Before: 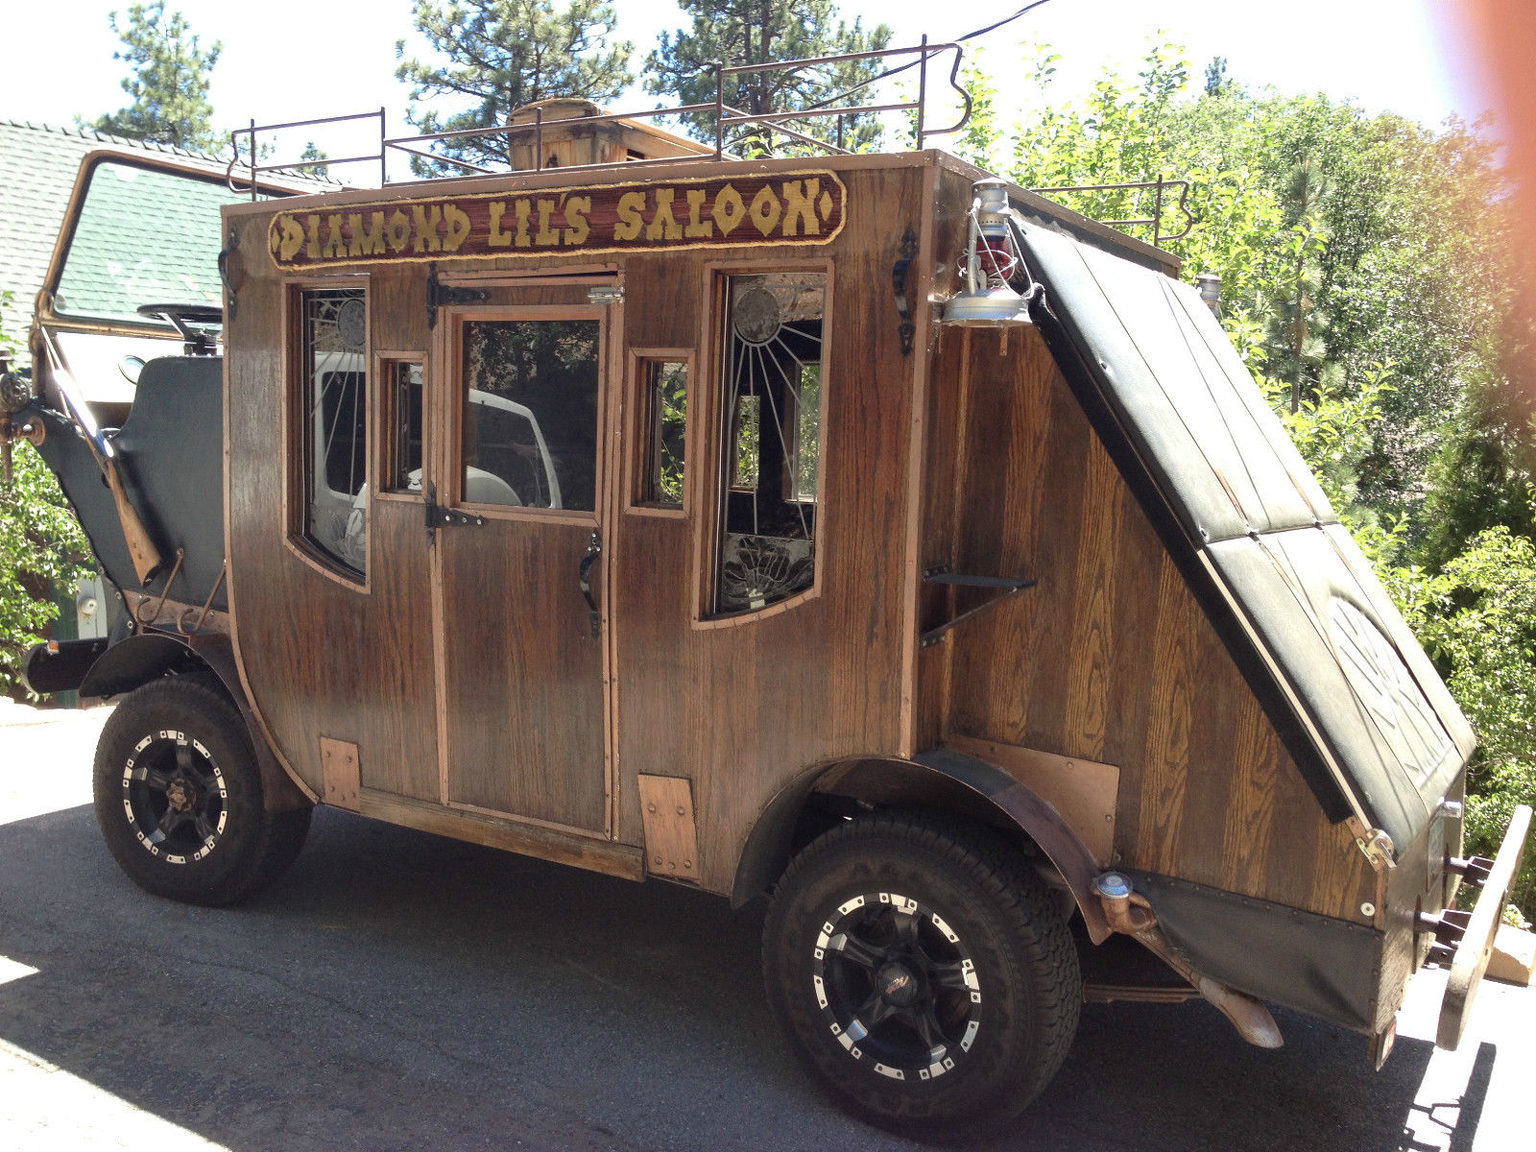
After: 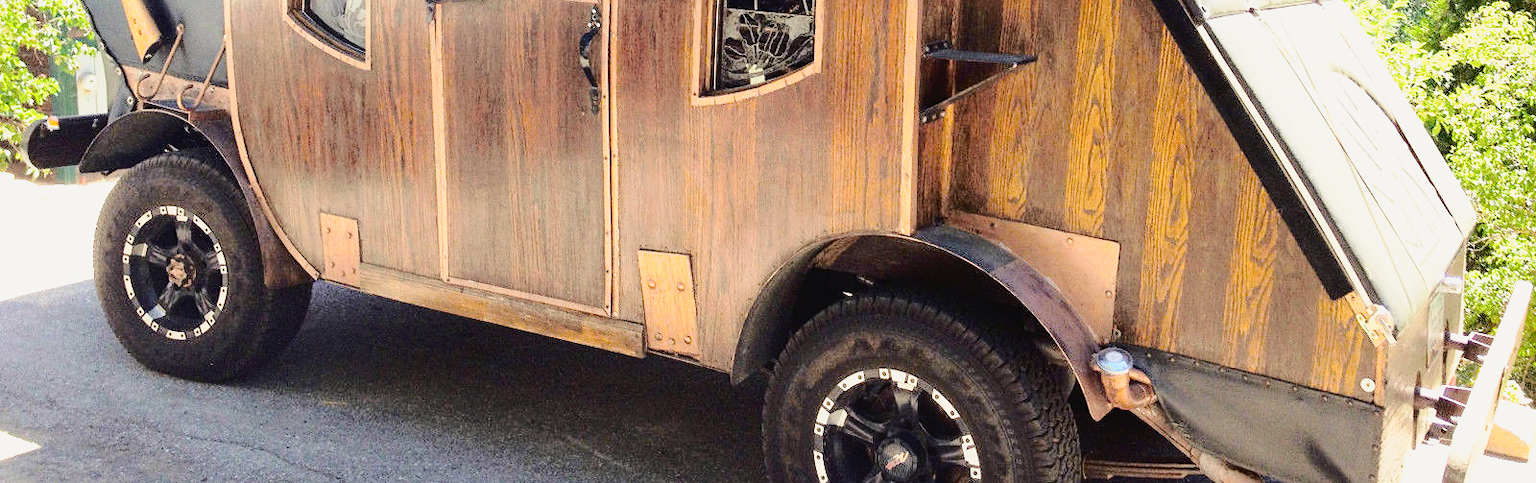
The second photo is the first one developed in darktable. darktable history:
tone curve: curves: ch0 [(0, 0.011) (0.104, 0.085) (0.236, 0.234) (0.398, 0.507) (0.498, 0.621) (0.65, 0.757) (0.835, 0.883) (1, 0.961)]; ch1 [(0, 0) (0.353, 0.344) (0.43, 0.401) (0.479, 0.476) (0.502, 0.502) (0.54, 0.542) (0.602, 0.613) (0.638, 0.668) (0.693, 0.727) (1, 1)]; ch2 [(0, 0) (0.34, 0.314) (0.434, 0.43) (0.5, 0.506) (0.521, 0.54) (0.54, 0.56) (0.595, 0.613) (0.644, 0.729) (1, 1)], color space Lab, independent channels, preserve colors none
sharpen: amount 0.2
crop: top 45.551%, bottom 12.262%
base curve: curves: ch0 [(0, 0) (0.012, 0.01) (0.073, 0.168) (0.31, 0.711) (0.645, 0.957) (1, 1)], preserve colors none
